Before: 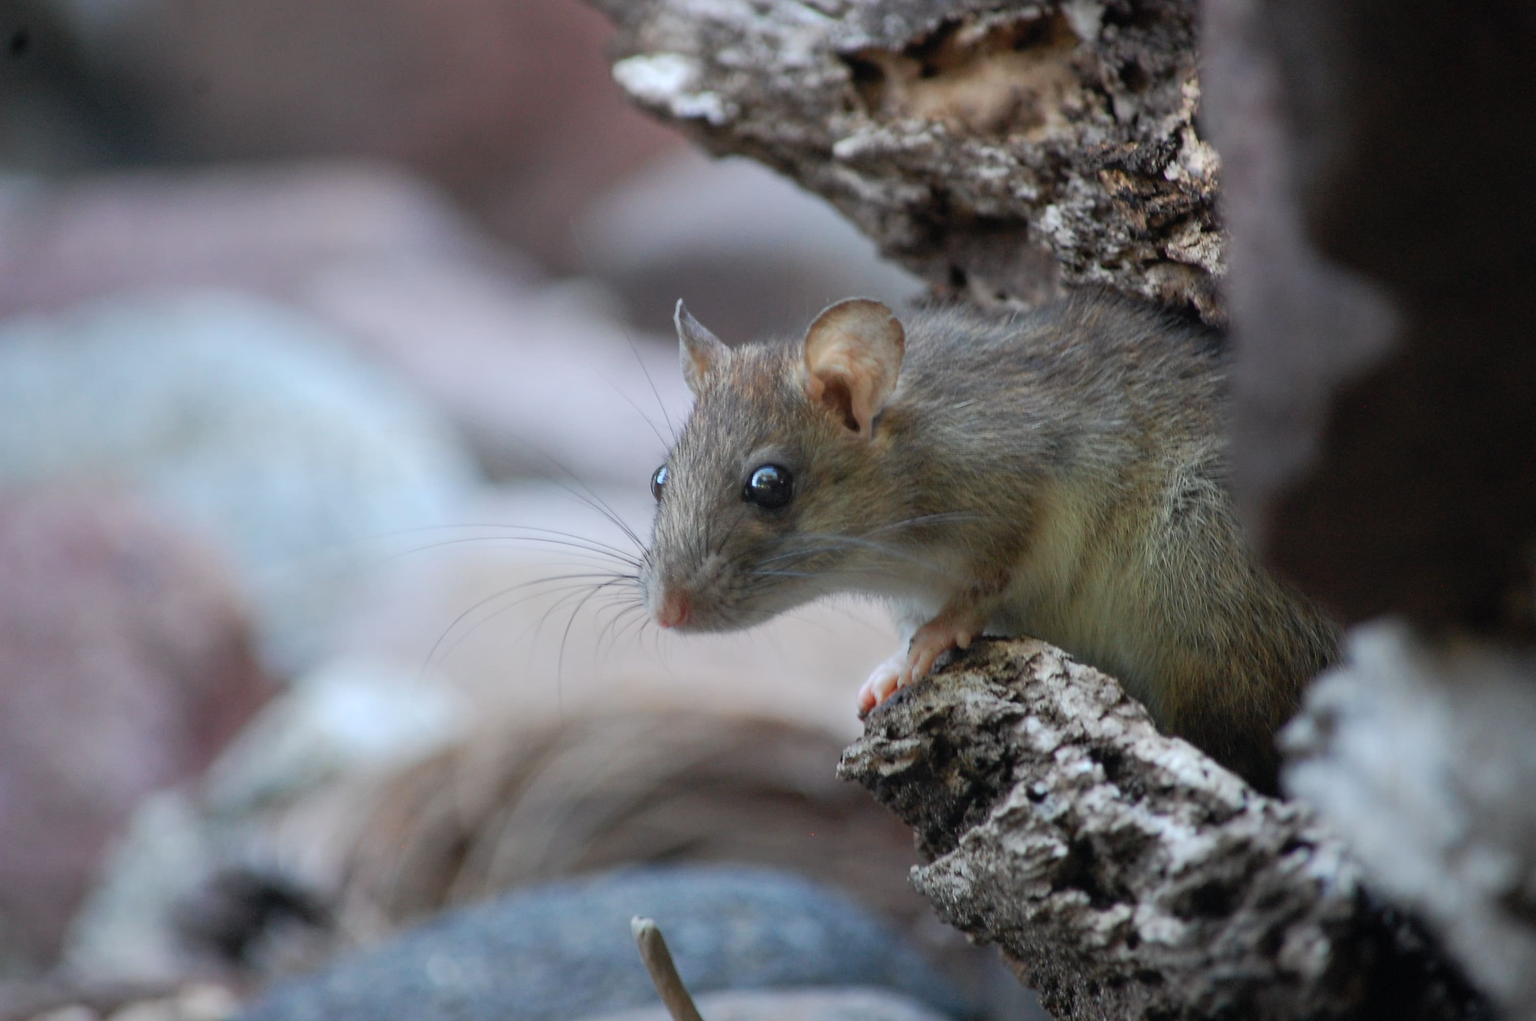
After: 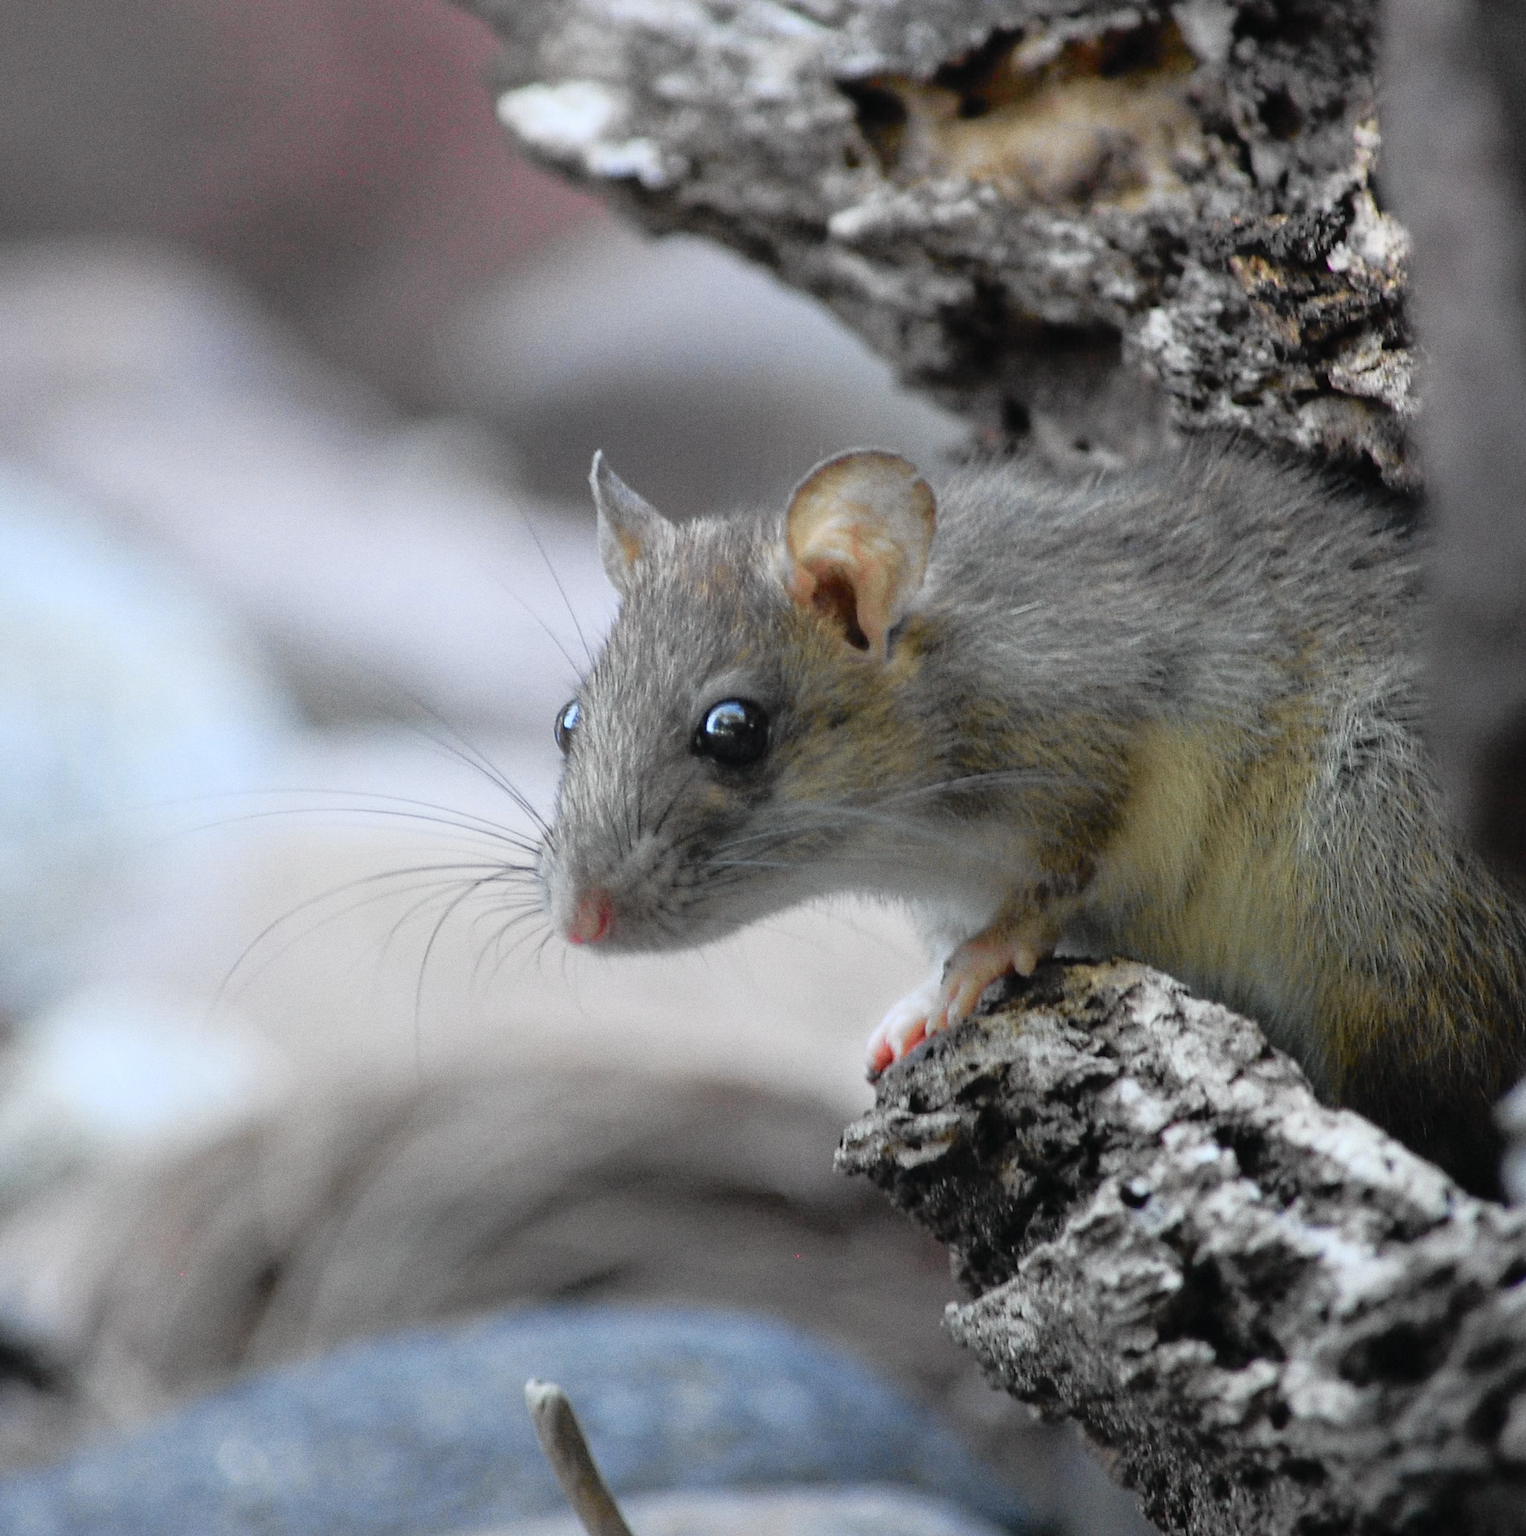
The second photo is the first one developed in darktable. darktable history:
grain: coarseness 0.09 ISO
crop and rotate: left 18.442%, right 15.508%
tone curve: curves: ch0 [(0, 0.009) (0.105, 0.08) (0.195, 0.18) (0.283, 0.316) (0.384, 0.434) (0.485, 0.531) (0.638, 0.69) (0.81, 0.872) (1, 0.977)]; ch1 [(0, 0) (0.161, 0.092) (0.35, 0.33) (0.379, 0.401) (0.456, 0.469) (0.502, 0.5) (0.525, 0.514) (0.586, 0.617) (0.635, 0.655) (1, 1)]; ch2 [(0, 0) (0.371, 0.362) (0.437, 0.437) (0.48, 0.49) (0.53, 0.515) (0.56, 0.571) (0.622, 0.606) (1, 1)], color space Lab, independent channels, preserve colors none
